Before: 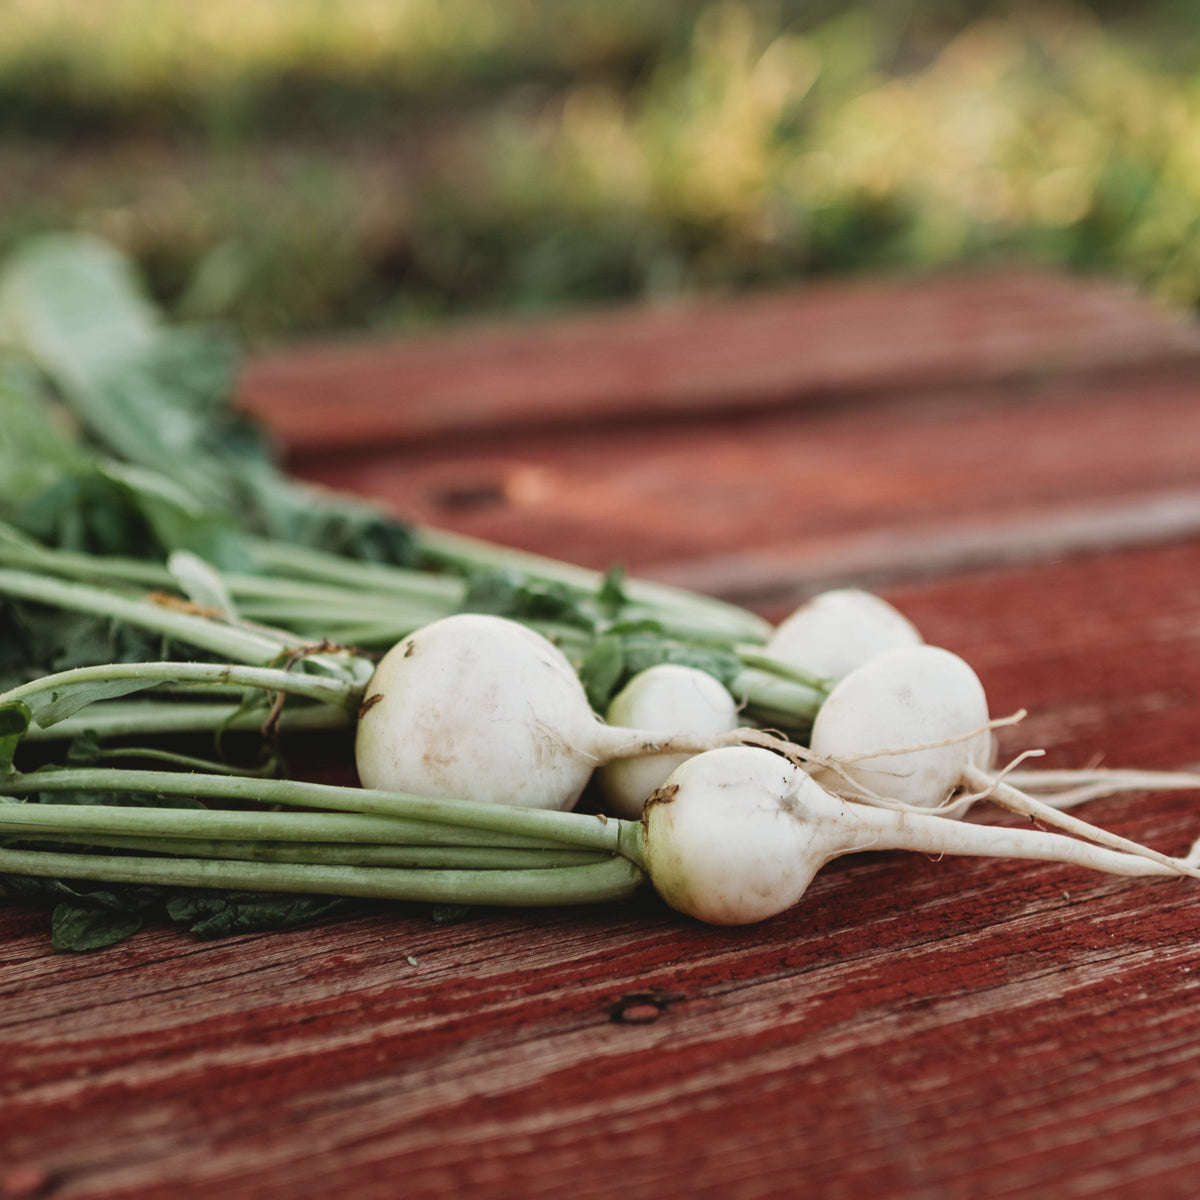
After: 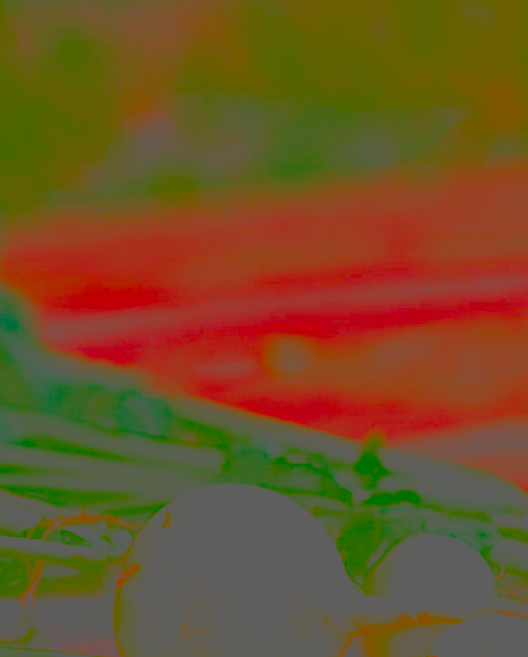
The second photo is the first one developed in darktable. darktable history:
base curve: curves: ch0 [(0, 0) (0.007, 0.004) (0.027, 0.03) (0.046, 0.07) (0.207, 0.54) (0.442, 0.872) (0.673, 0.972) (1, 1)], preserve colors none
crop: left 20.248%, top 10.86%, right 35.675%, bottom 34.321%
color correction: saturation 0.8
contrast brightness saturation: contrast -0.99, brightness -0.17, saturation 0.75
